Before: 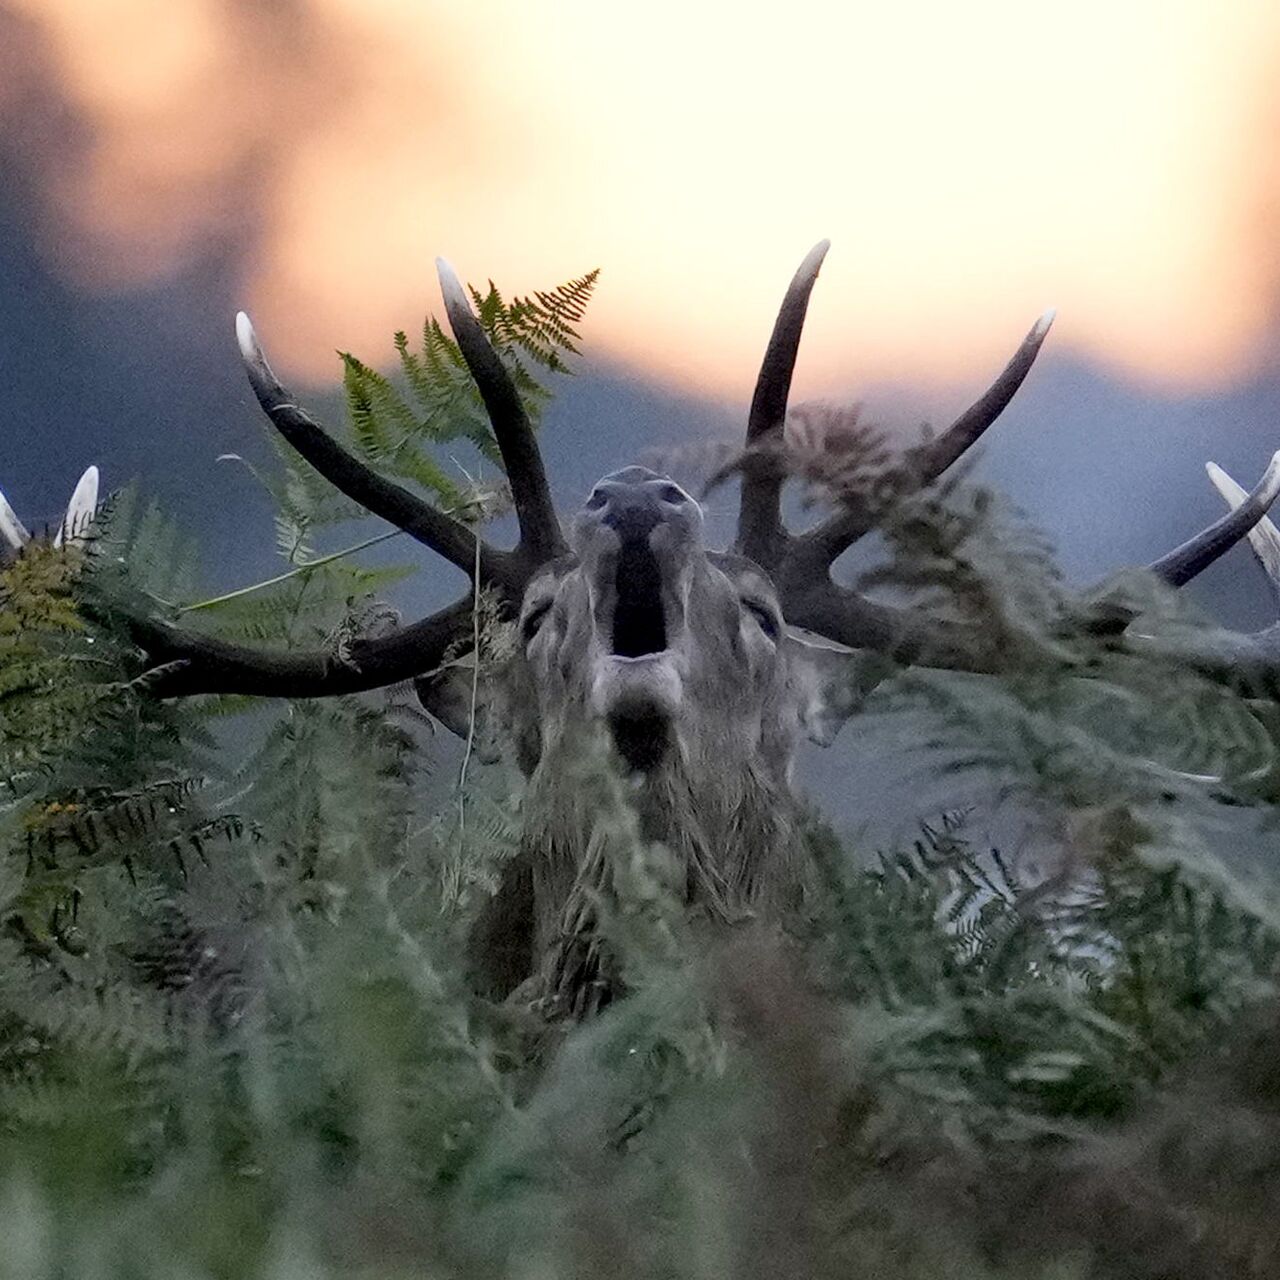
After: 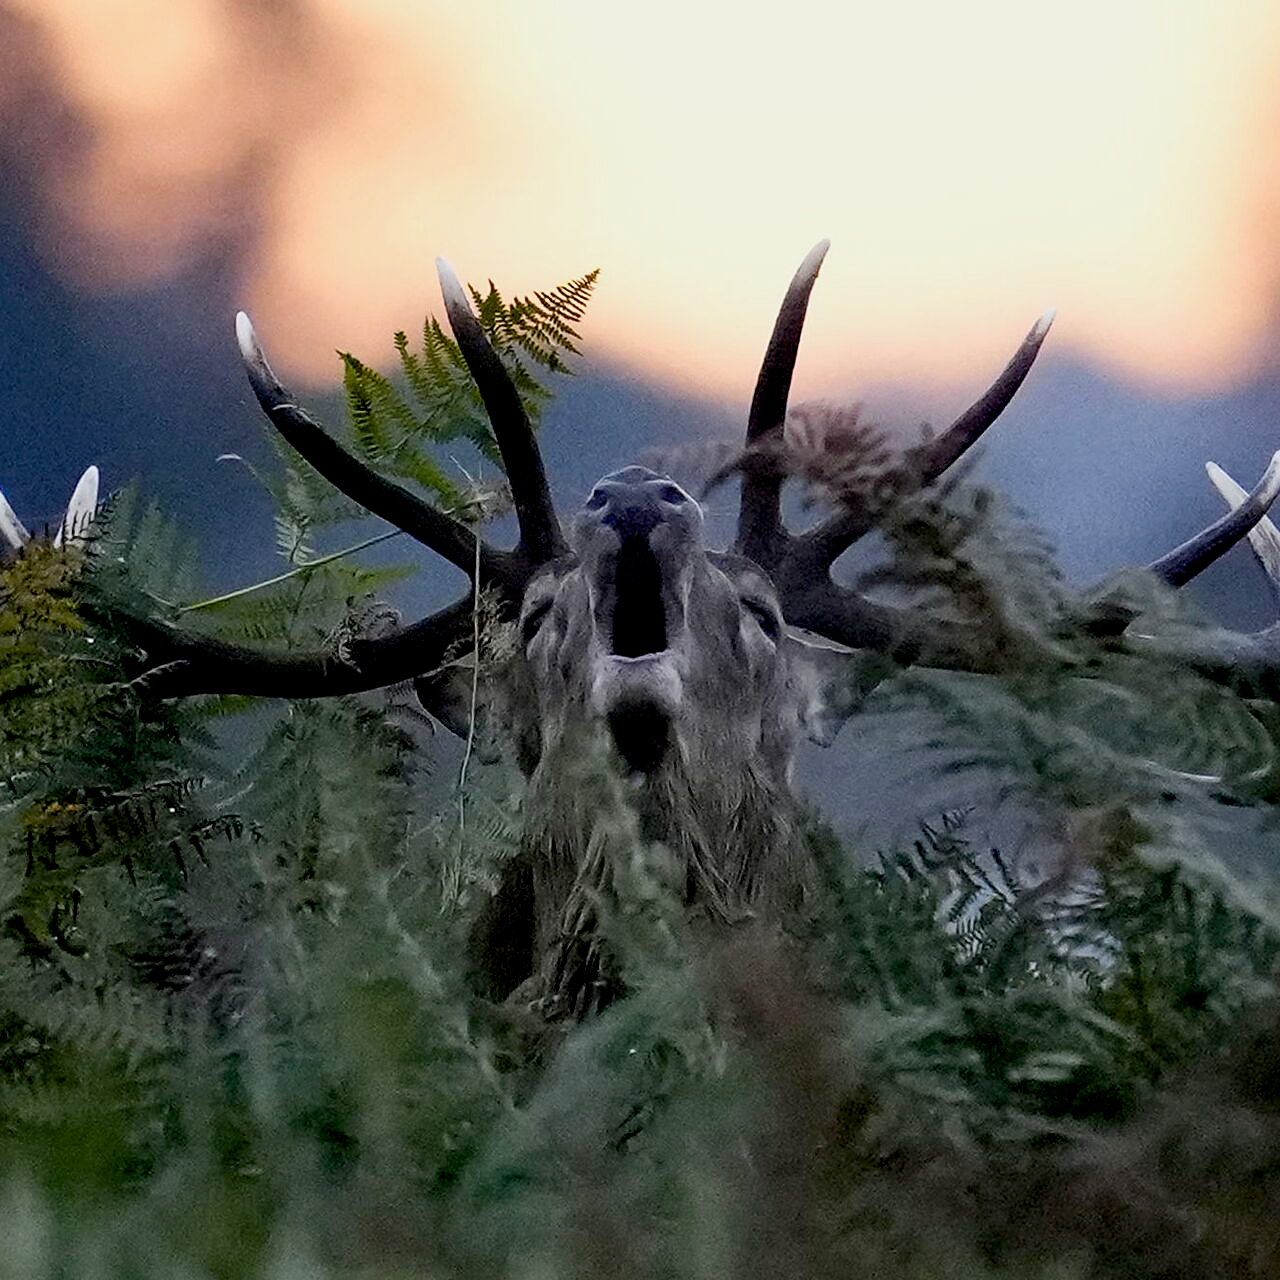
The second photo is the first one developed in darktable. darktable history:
color balance rgb: linear chroma grading › shadows 32%, linear chroma grading › global chroma -2%, linear chroma grading › mid-tones 4%, perceptual saturation grading › global saturation -2%, perceptual saturation grading › highlights -8%, perceptual saturation grading › mid-tones 8%, perceptual saturation grading › shadows 4%, perceptual brilliance grading › highlights 8%, perceptual brilliance grading › mid-tones 4%, perceptual brilliance grading › shadows 2%, global vibrance 16%, saturation formula JzAzBz (2021)
sharpen: radius 1.864, amount 0.398, threshold 1.271
exposure: black level correction 0.011, exposure -0.478 EV, compensate highlight preservation false
contrast brightness saturation: contrast 0.15, brightness 0.05
